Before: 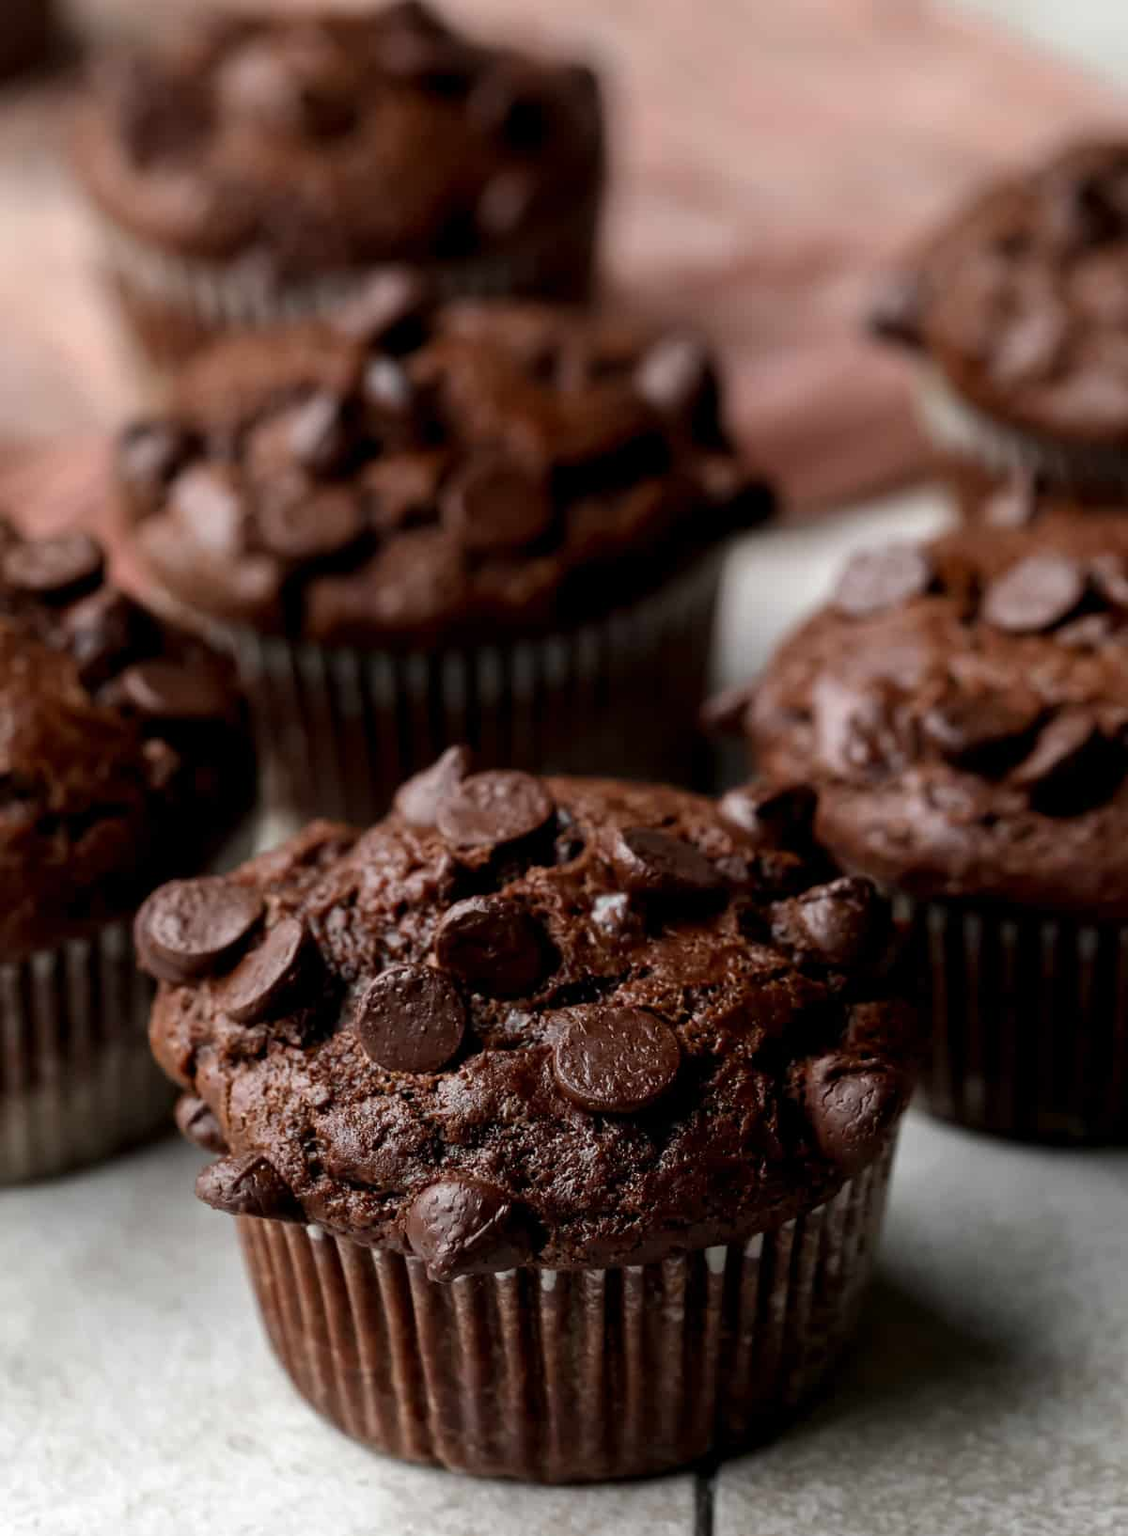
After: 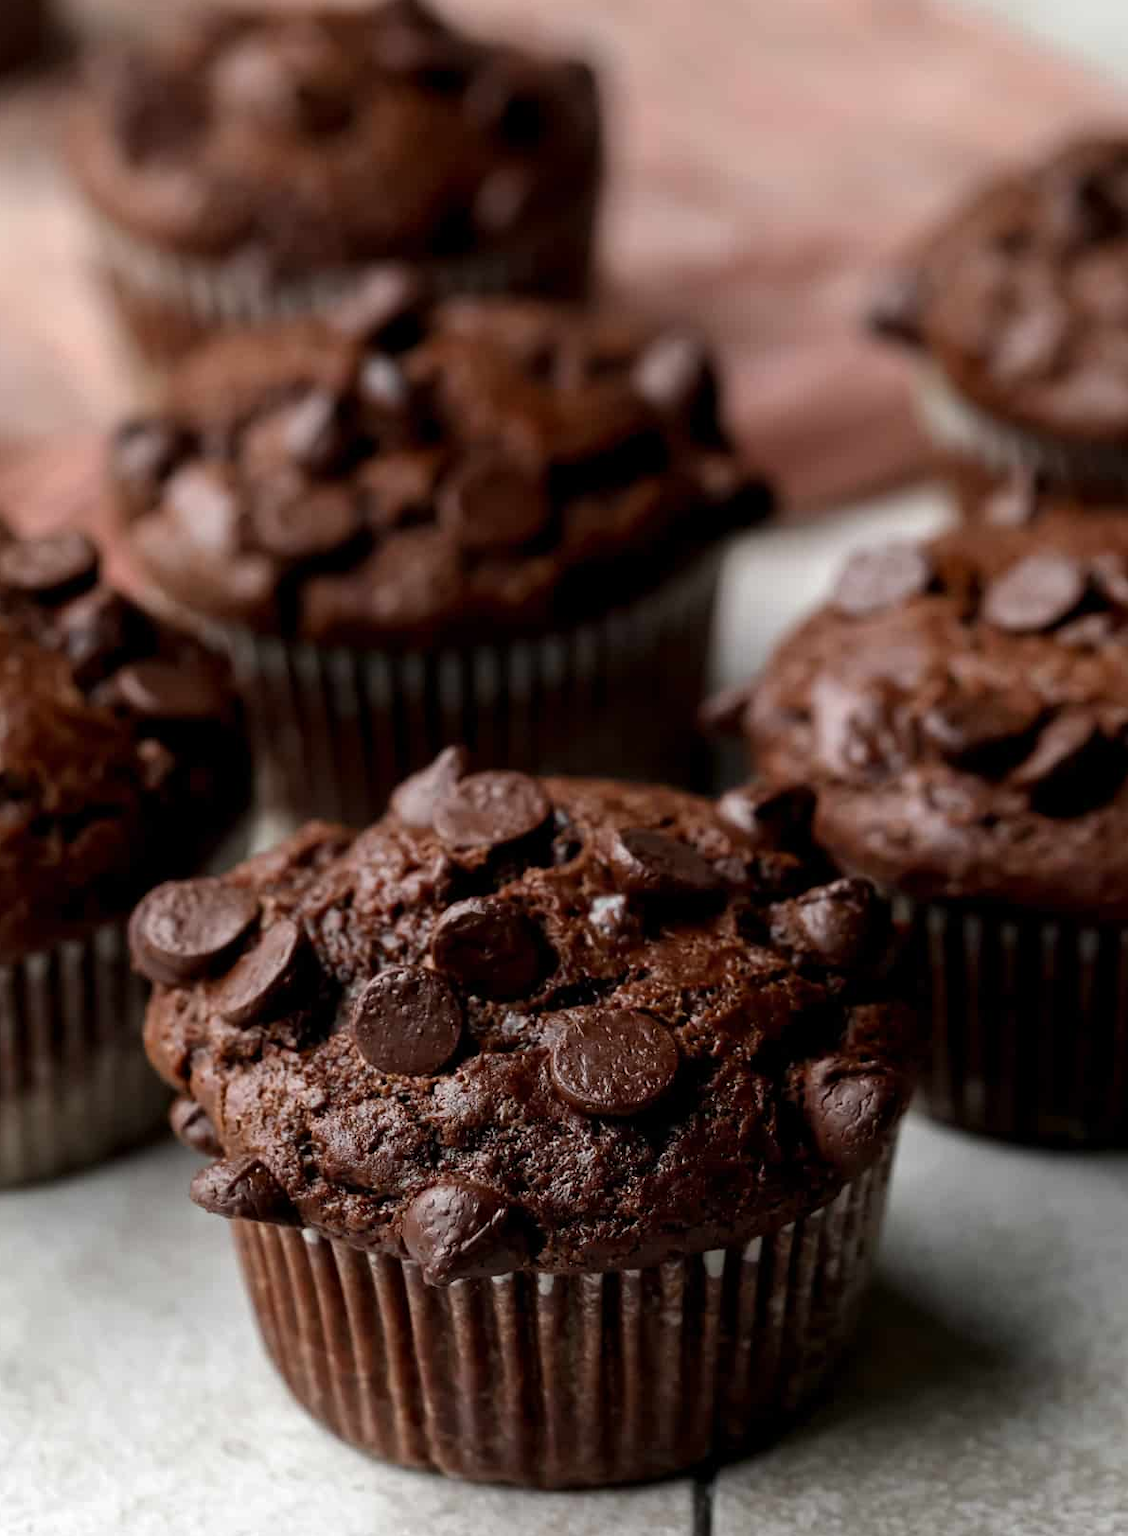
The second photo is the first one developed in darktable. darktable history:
crop and rotate: left 0.665%, top 0.365%, bottom 0.27%
